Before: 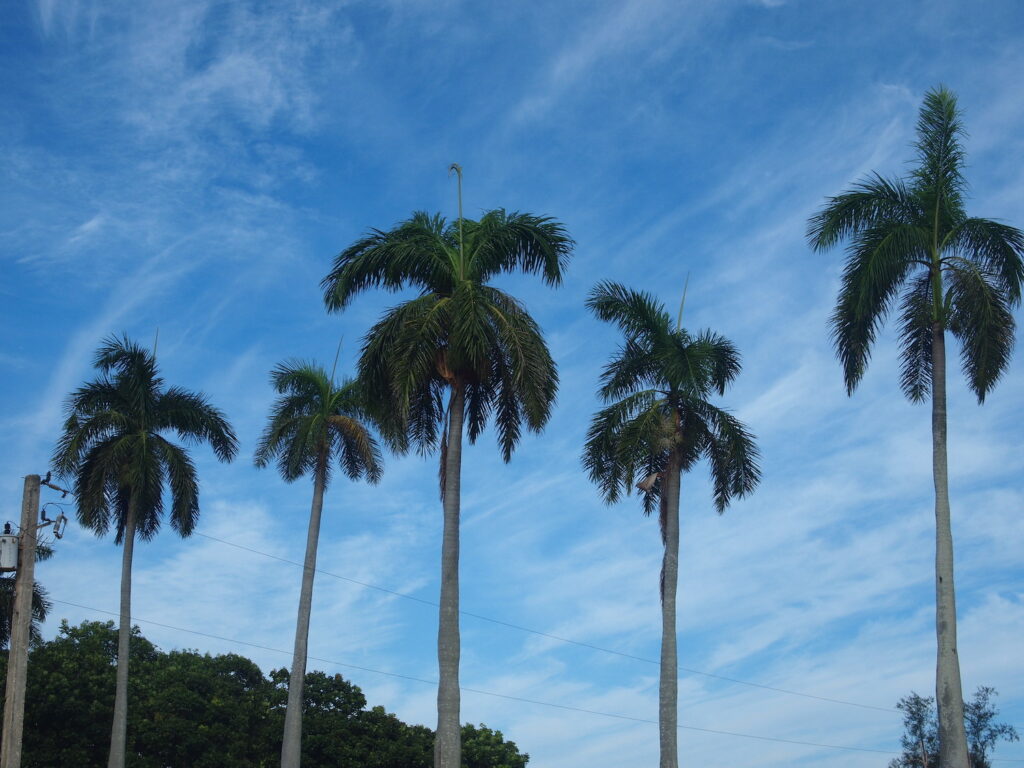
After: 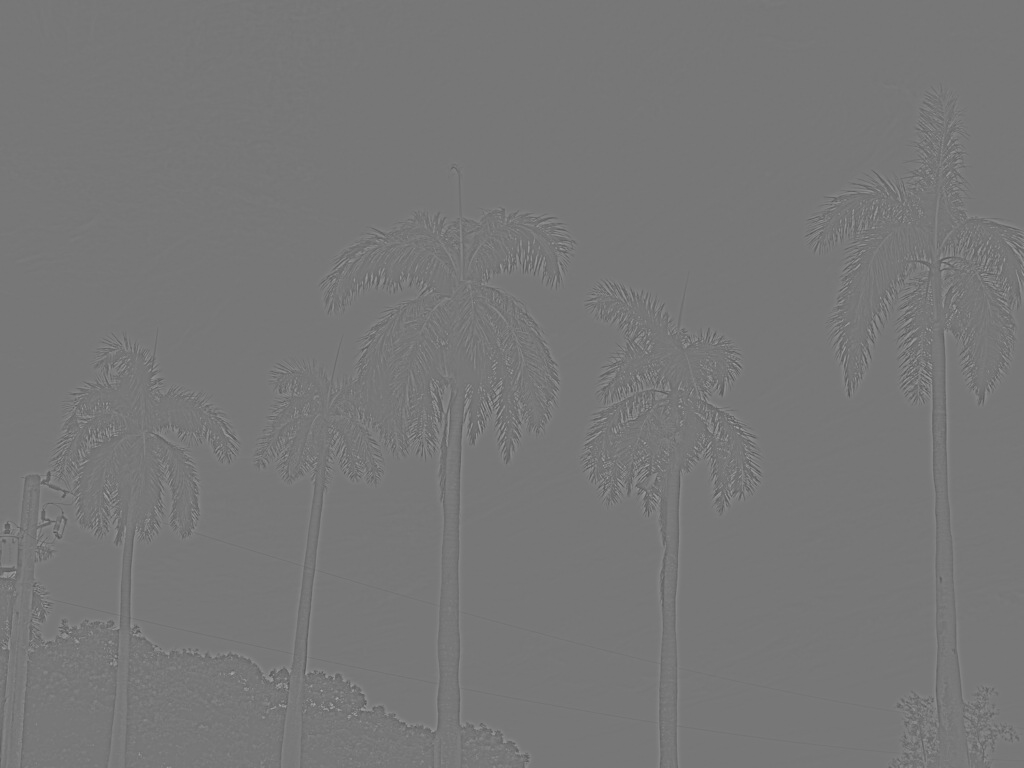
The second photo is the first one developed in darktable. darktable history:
exposure: compensate highlight preservation false
local contrast: on, module defaults
highpass: sharpness 5.84%, contrast boost 8.44%
